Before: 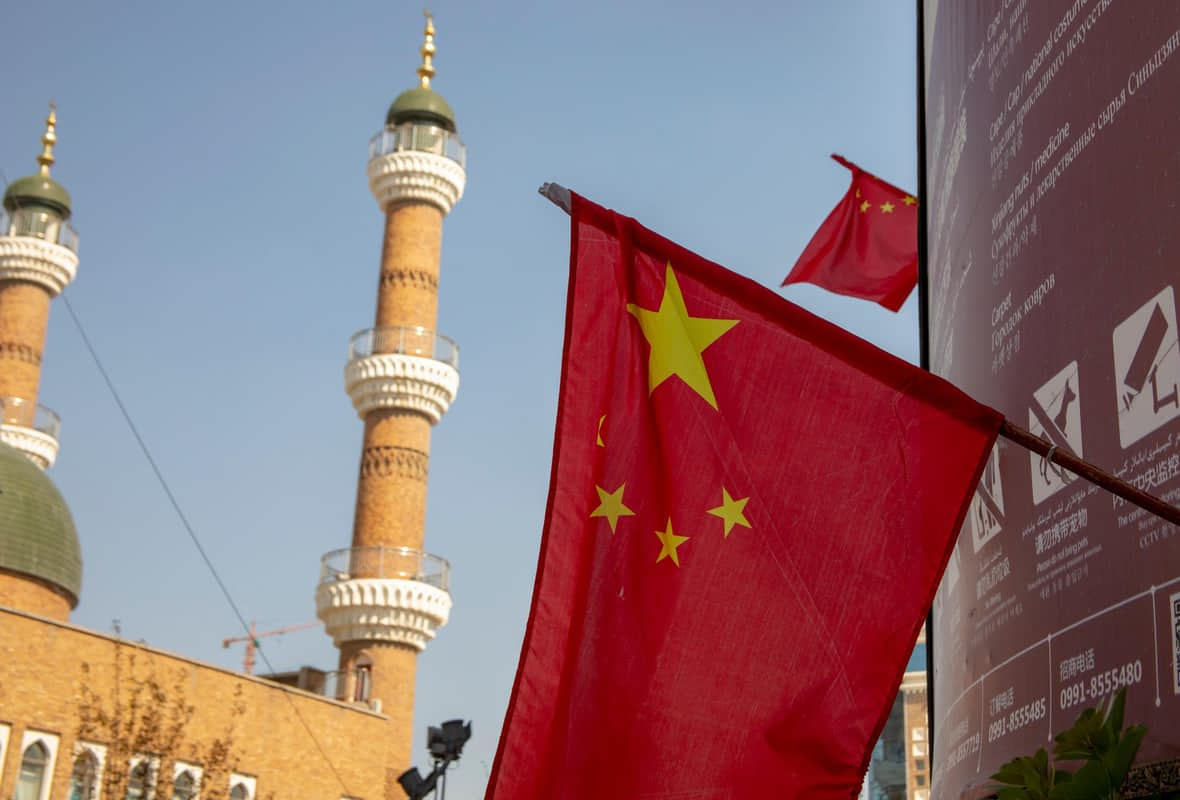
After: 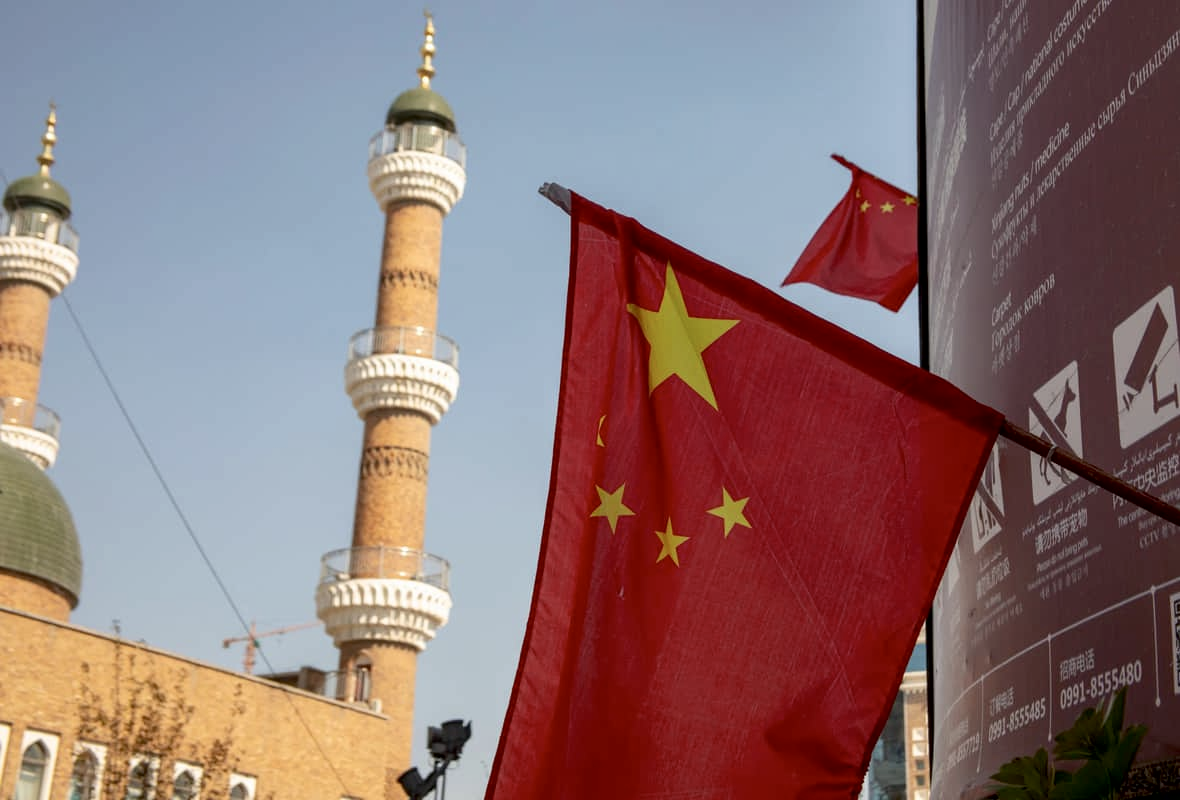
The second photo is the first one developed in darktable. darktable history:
contrast brightness saturation: contrast 0.11, saturation -0.17
exposure: black level correction 0.005, exposure 0.001 EV, compensate highlight preservation false
